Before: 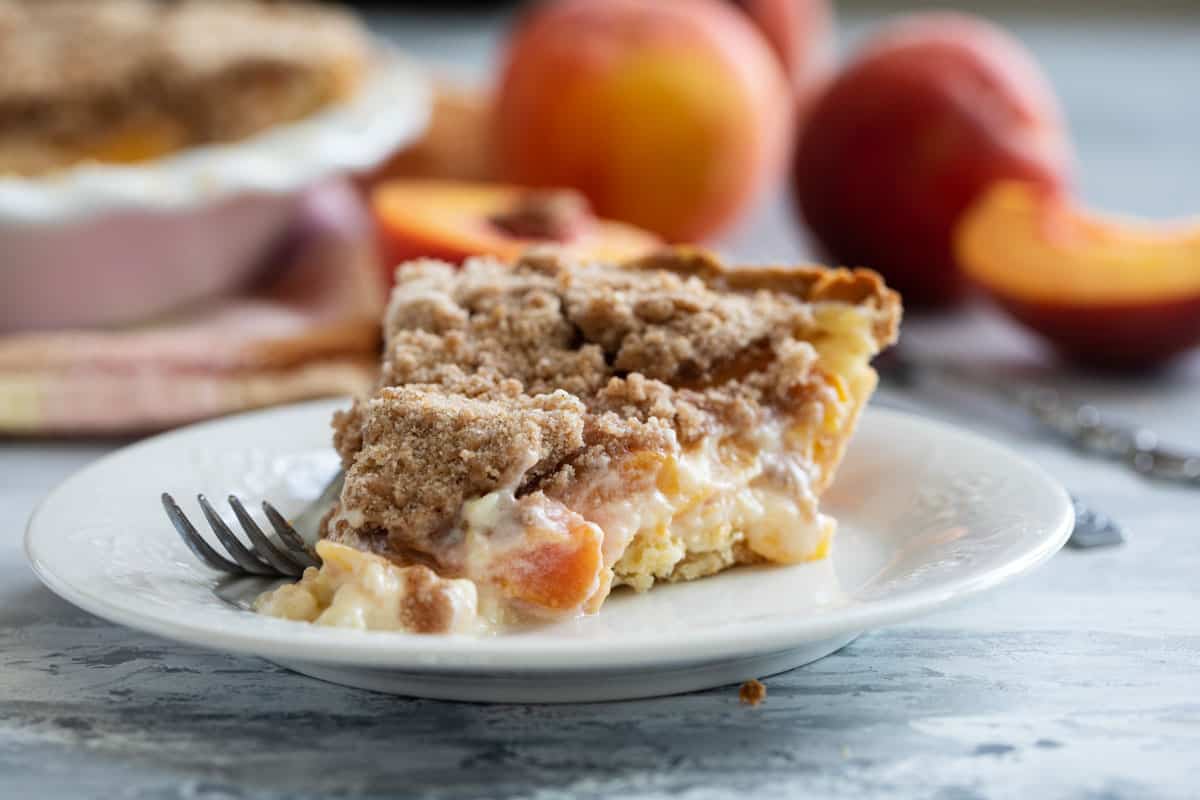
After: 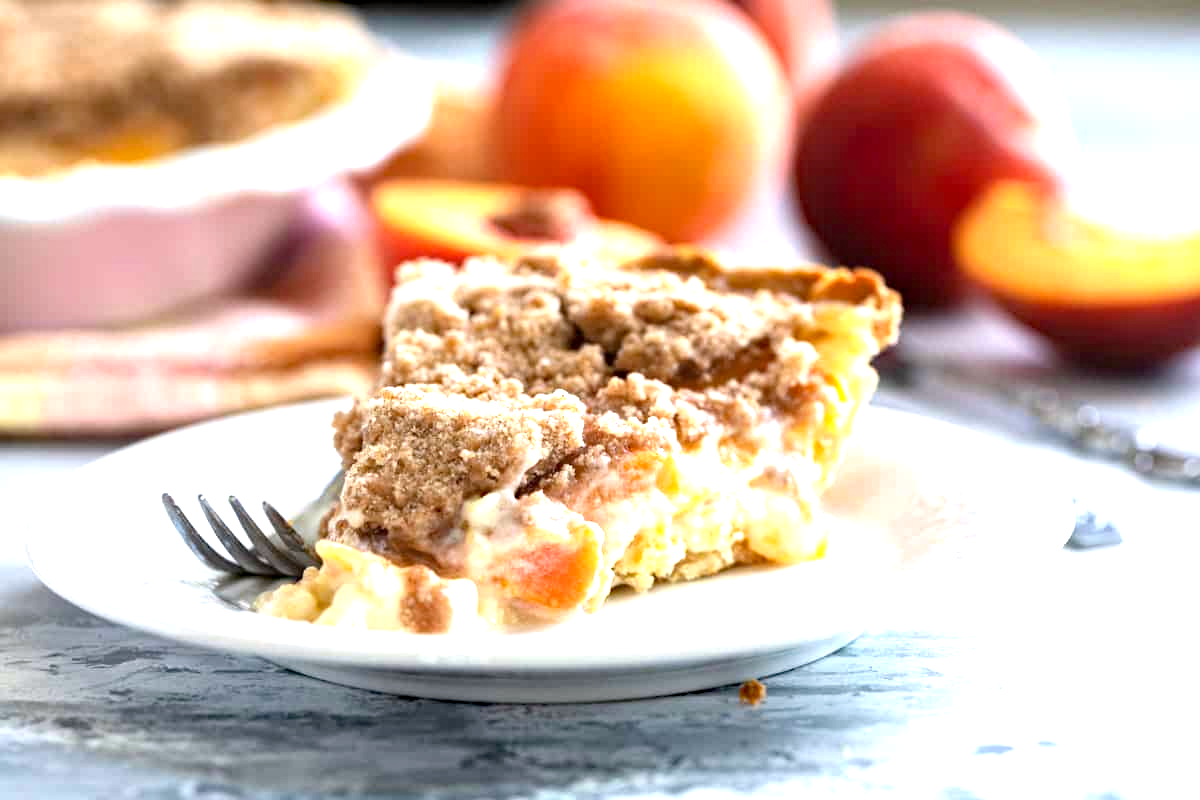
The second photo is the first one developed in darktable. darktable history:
exposure: exposure 1.25 EV, compensate exposure bias true, compensate highlight preservation false
white balance: red 1.009, blue 1.027
haze removal: compatibility mode true, adaptive false
